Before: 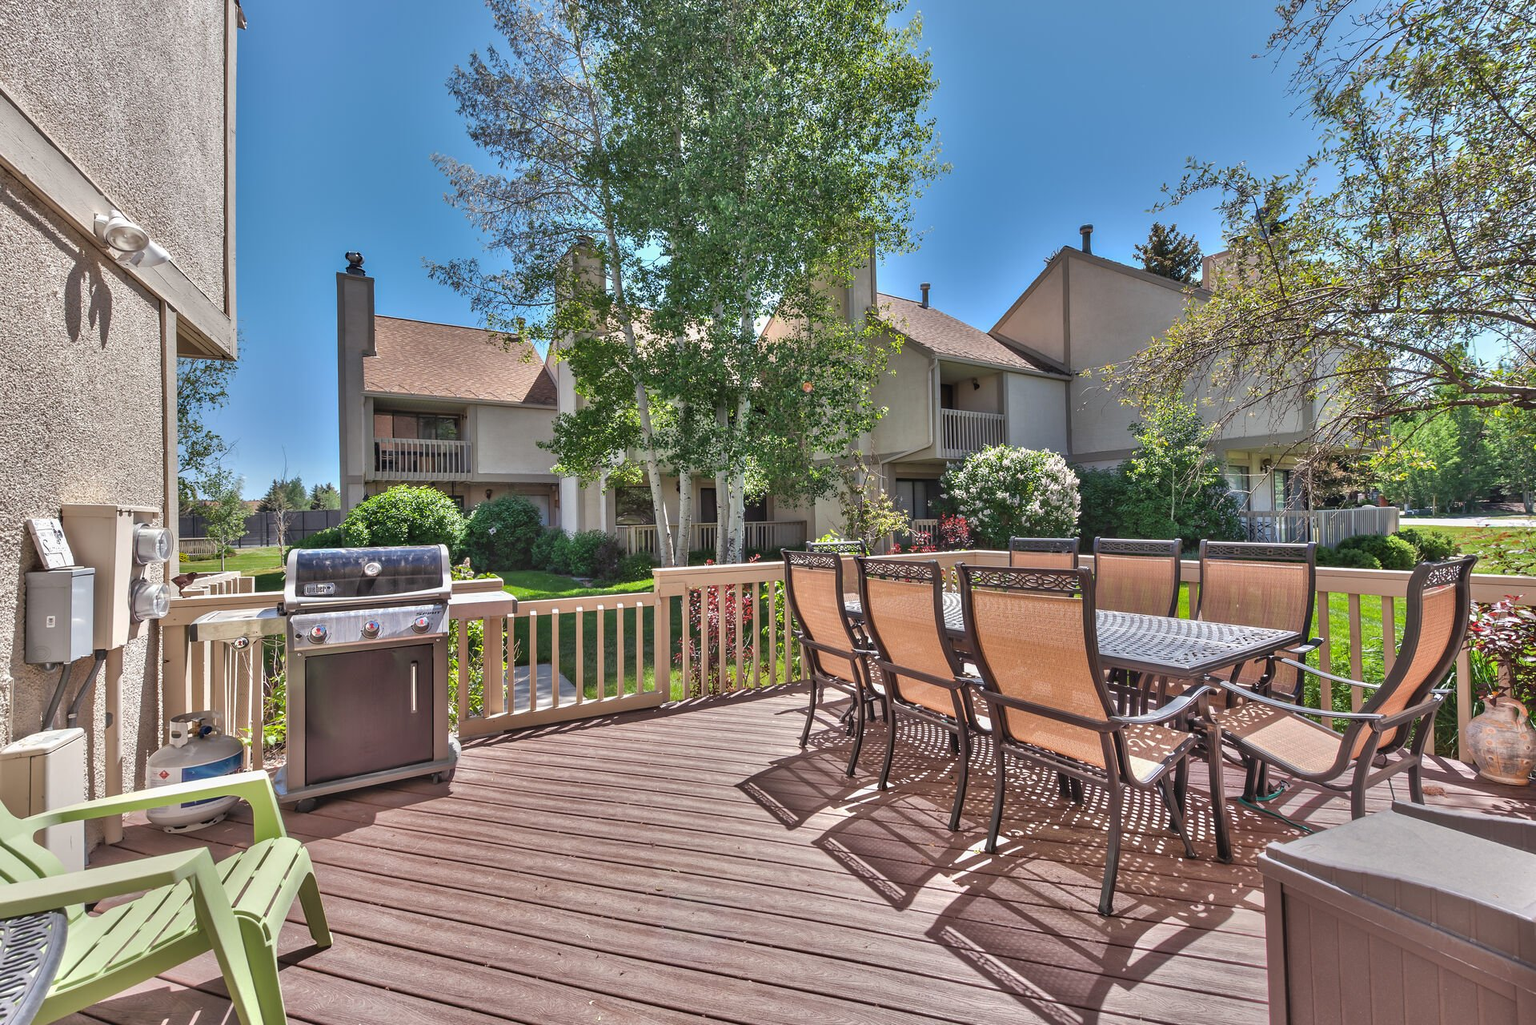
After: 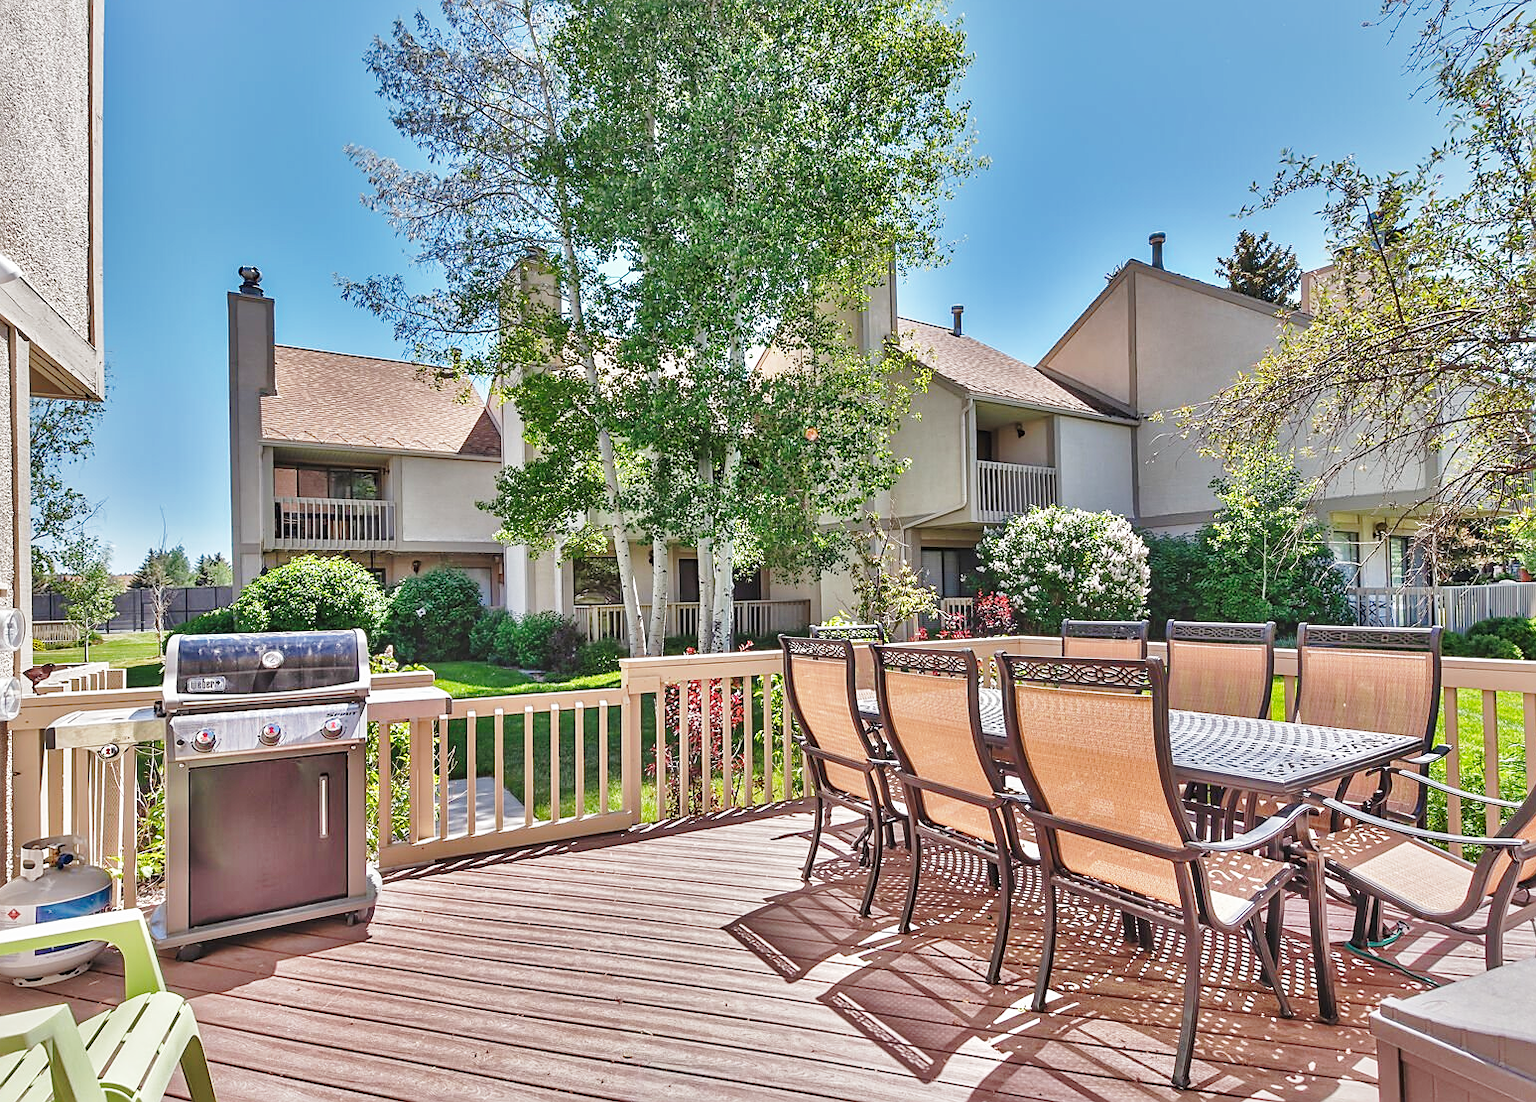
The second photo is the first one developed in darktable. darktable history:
shadows and highlights: shadows color adjustment 99.13%, highlights color adjustment 0.58%
crop: left 9.987%, top 3.648%, right 9.166%, bottom 9.417%
base curve: curves: ch0 [(0, 0) (0.028, 0.03) (0.121, 0.232) (0.46, 0.748) (0.859, 0.968) (1, 1)], preserve colors none
sharpen: on, module defaults
